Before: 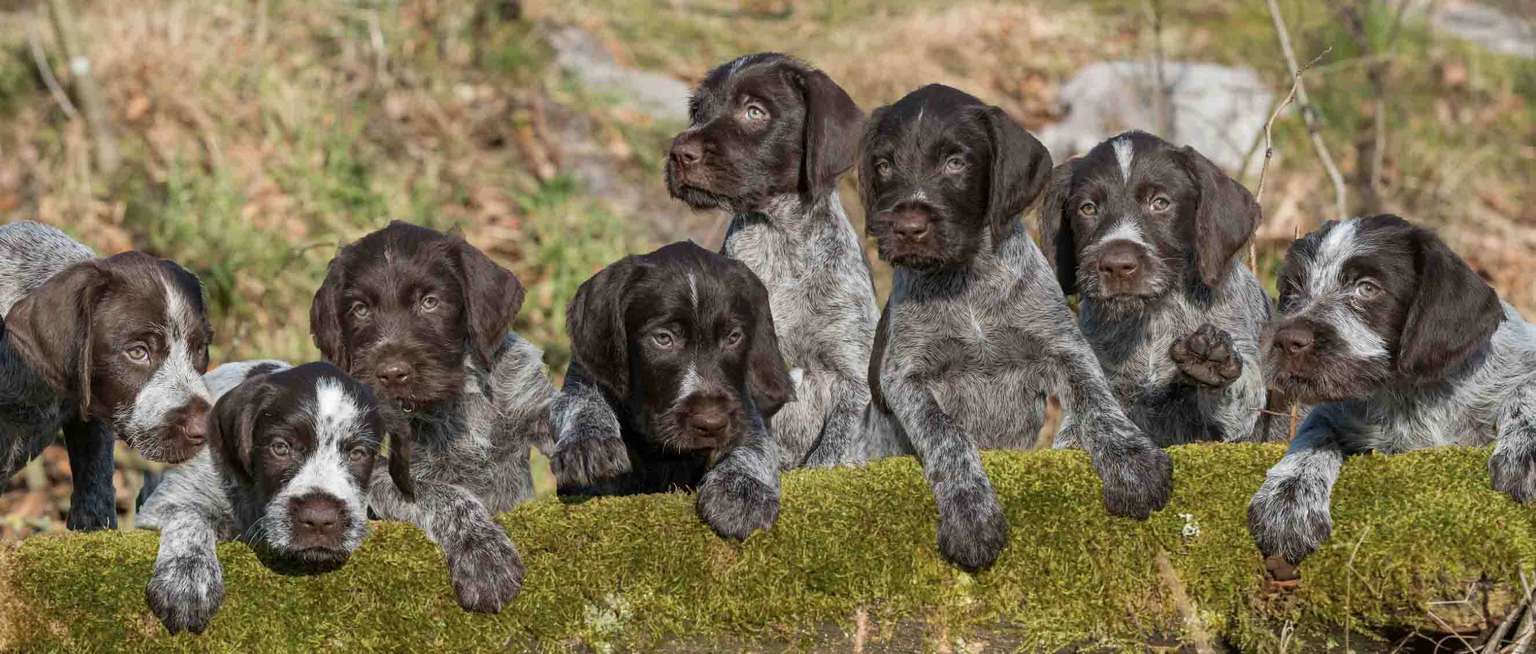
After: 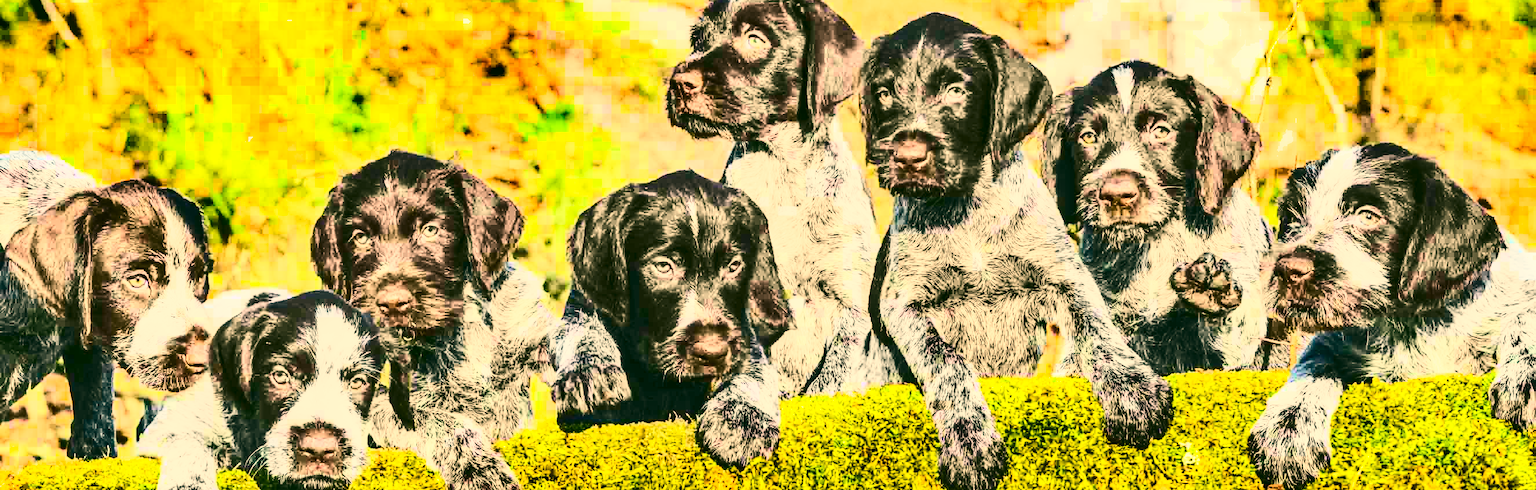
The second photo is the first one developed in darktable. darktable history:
crop: top 11.038%, bottom 13.962%
base curve: curves: ch0 [(0, 0) (0.028, 0.03) (0.121, 0.232) (0.46, 0.748) (0.859, 0.968) (1, 1)]
exposure: black level correction 0, exposure 0.7 EV, compensate exposure bias true, compensate highlight preservation false
contrast brightness saturation: contrast 0.62, brightness 0.34, saturation 0.14
local contrast: on, module defaults
shadows and highlights: shadows 20.91, highlights -82.73, soften with gaussian
color correction: highlights a* 5.3, highlights b* 24.26, shadows a* -15.58, shadows b* 4.02
